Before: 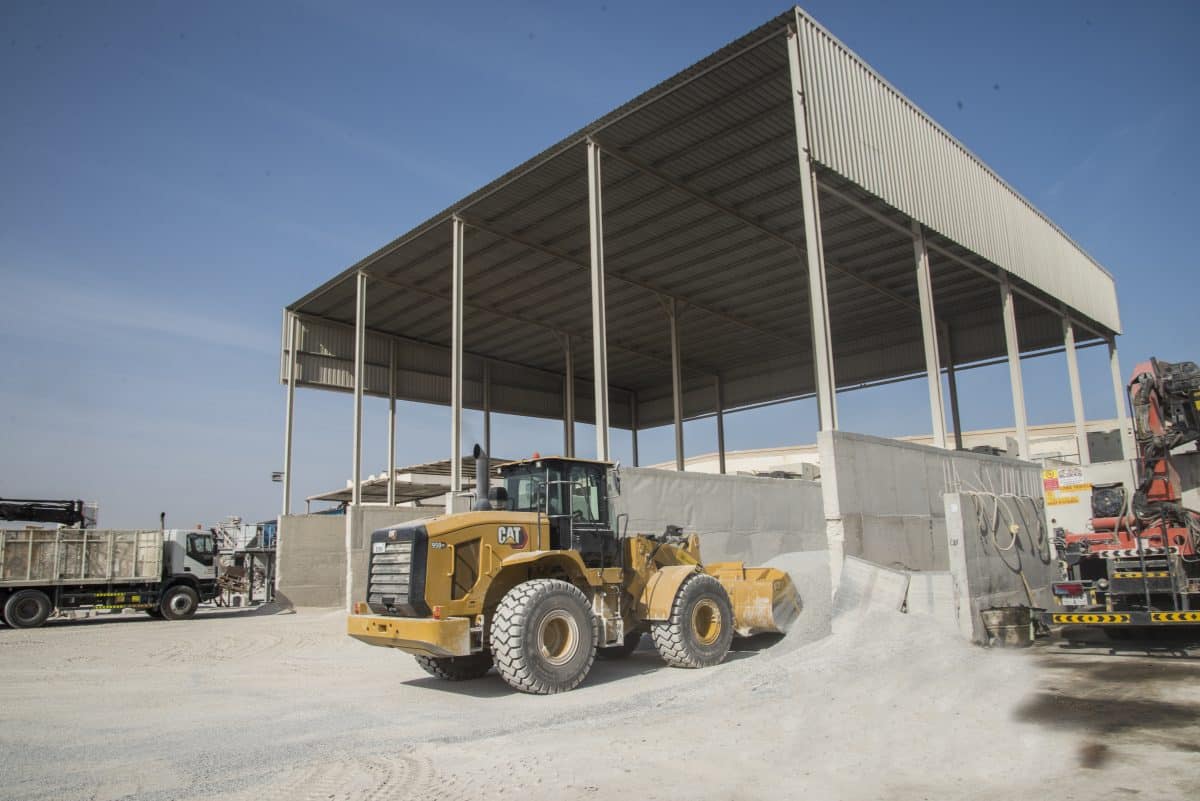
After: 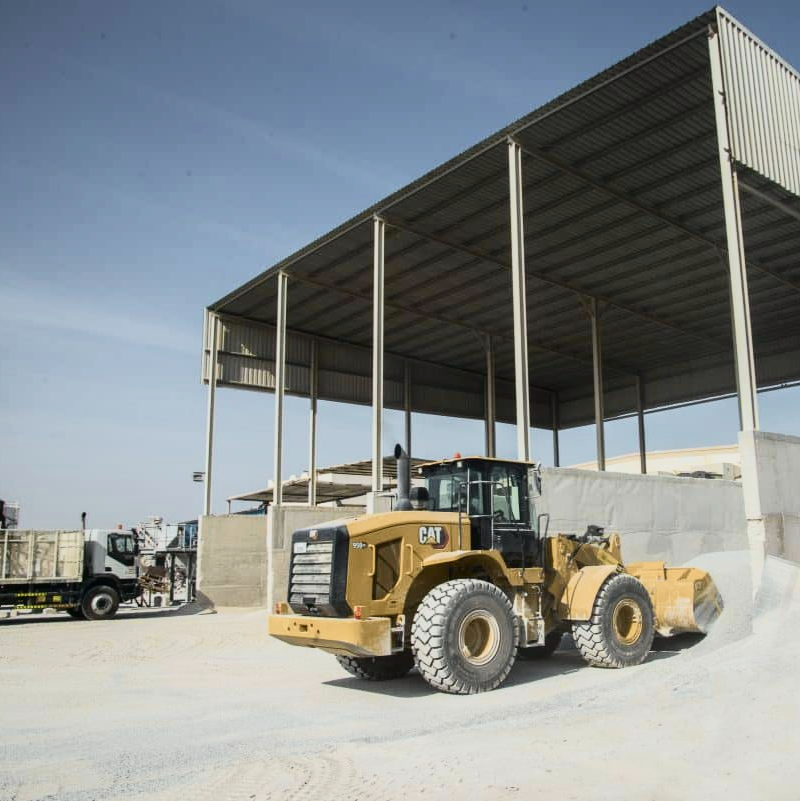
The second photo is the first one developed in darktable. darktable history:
tone curve: curves: ch0 [(0, 0.008) (0.081, 0.044) (0.177, 0.123) (0.283, 0.253) (0.427, 0.441) (0.495, 0.524) (0.661, 0.756) (0.796, 0.859) (1, 0.951)]; ch1 [(0, 0) (0.161, 0.092) (0.35, 0.33) (0.392, 0.392) (0.427, 0.426) (0.479, 0.472) (0.505, 0.5) (0.521, 0.519) (0.567, 0.556) (0.583, 0.588) (0.625, 0.627) (0.678, 0.733) (1, 1)]; ch2 [(0, 0) (0.346, 0.362) (0.404, 0.427) (0.502, 0.499) (0.523, 0.522) (0.544, 0.561) (0.58, 0.59) (0.629, 0.642) (0.717, 0.678) (1, 1)], color space Lab, independent channels, preserve colors none
crop and rotate: left 6.617%, right 26.717%
